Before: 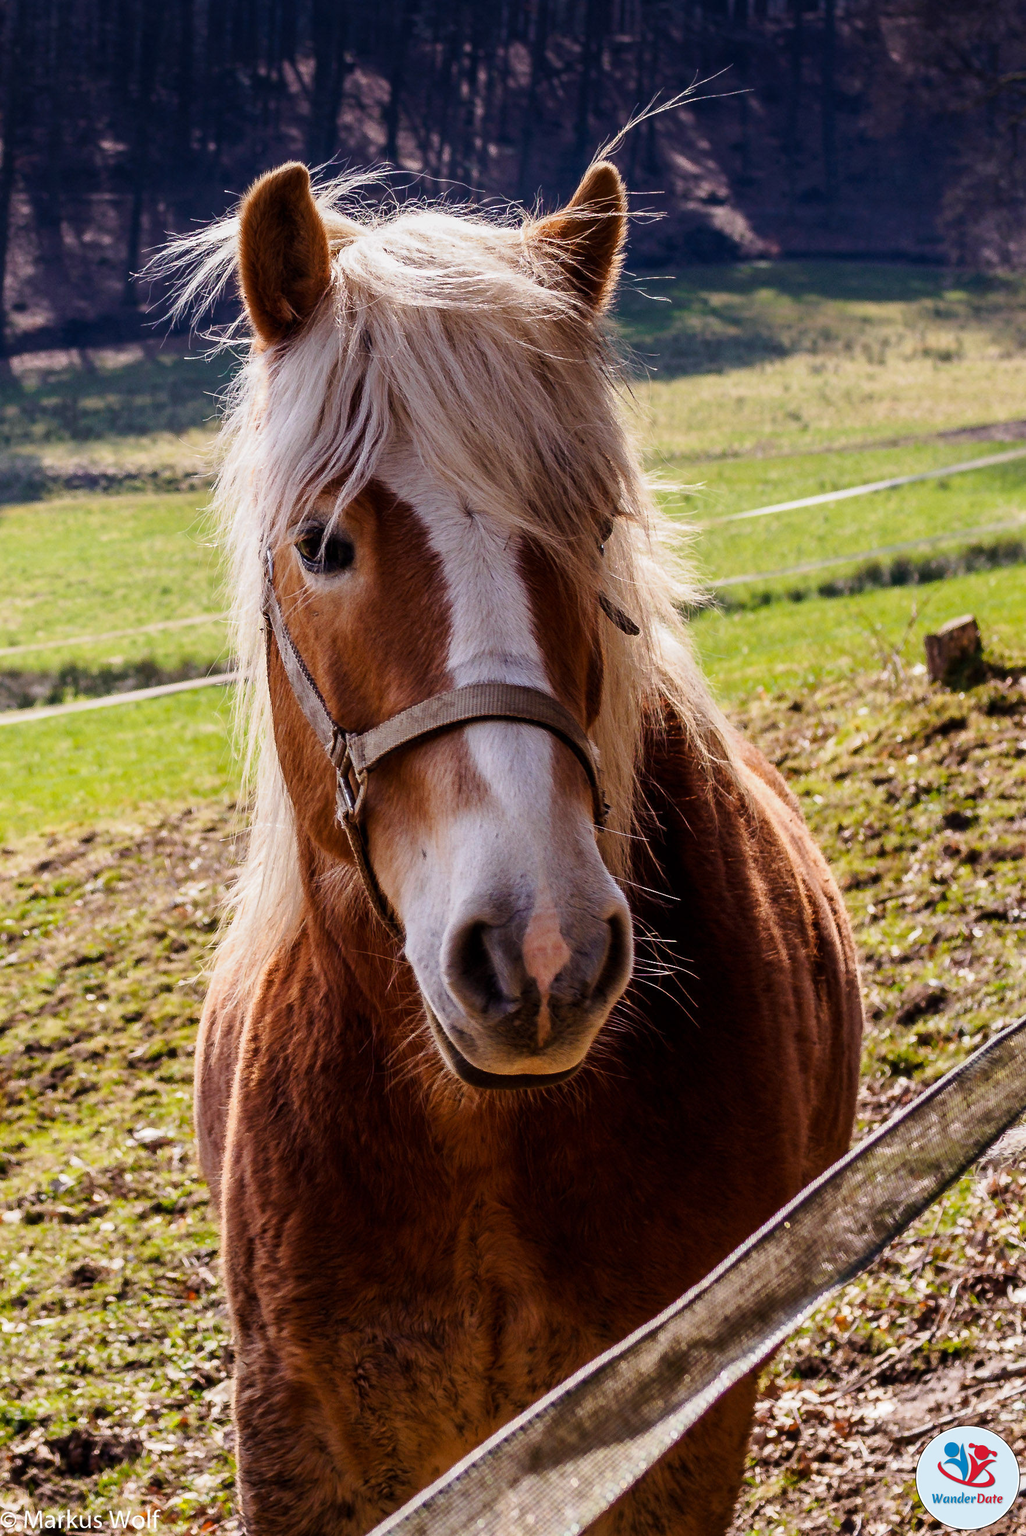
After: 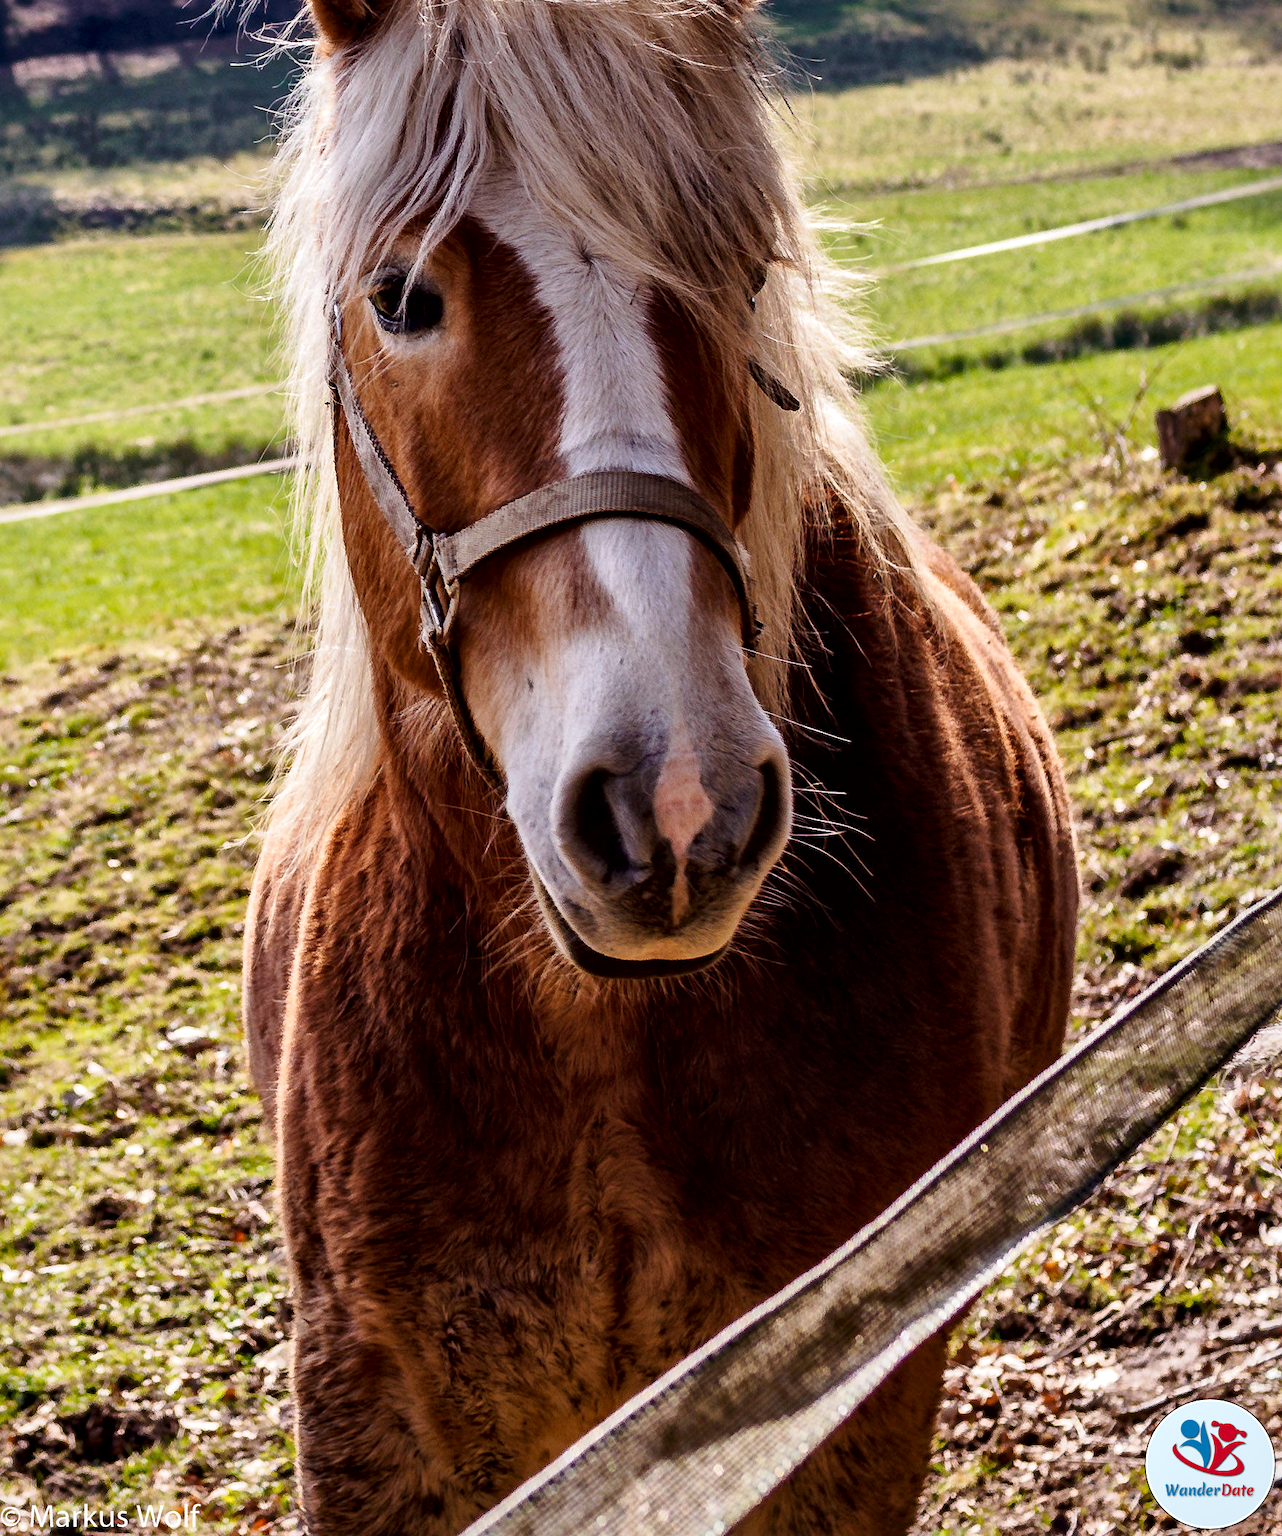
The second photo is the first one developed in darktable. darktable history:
local contrast: mode bilateral grid, contrast 49, coarseness 50, detail 150%, midtone range 0.2
crop and rotate: top 19.992%
